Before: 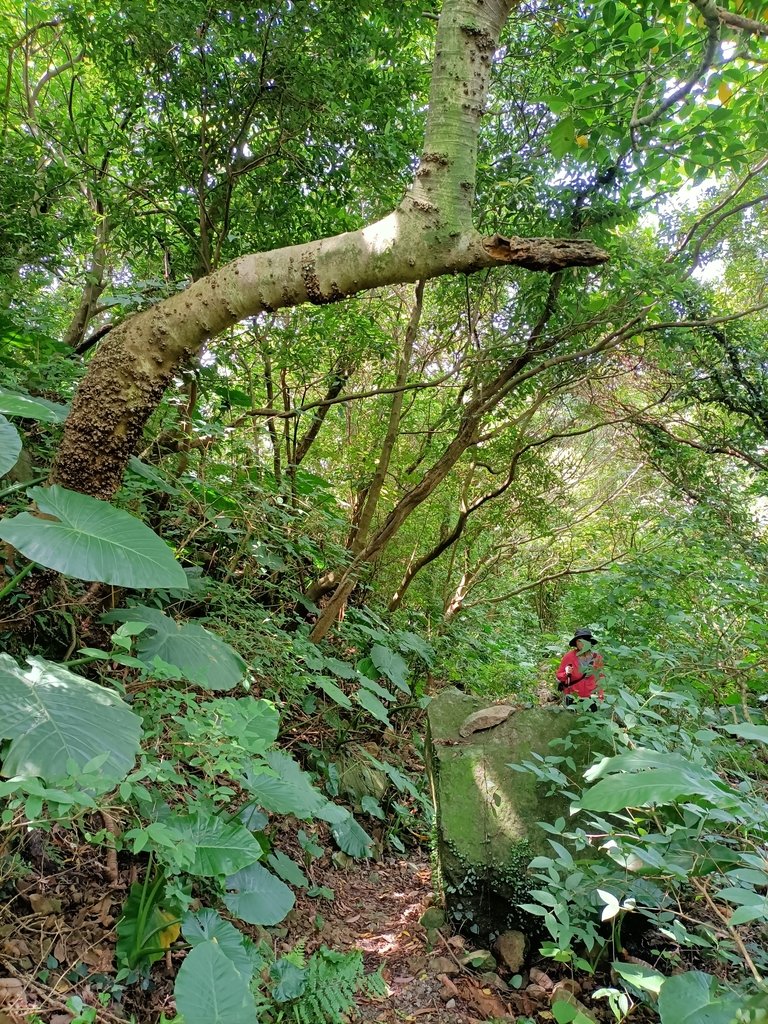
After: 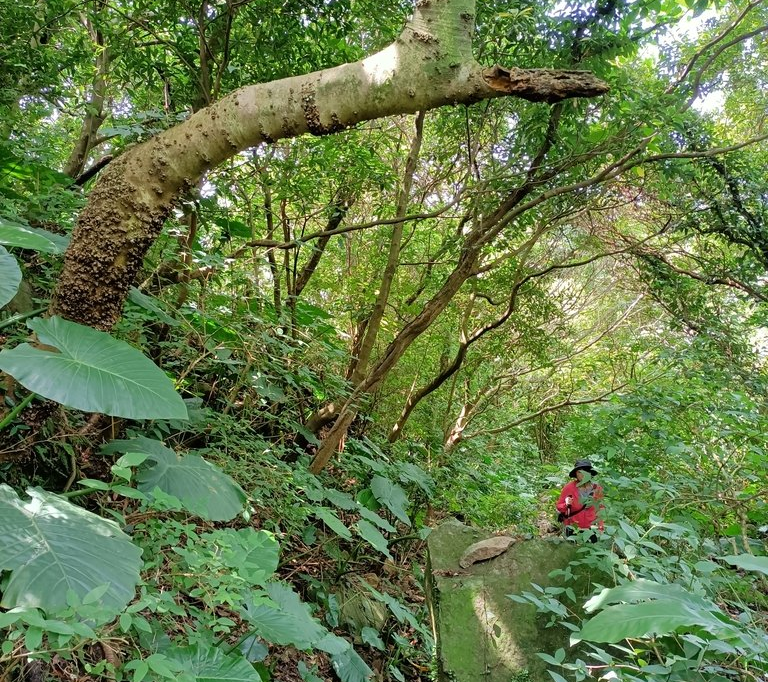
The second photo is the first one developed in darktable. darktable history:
crop: top 16.569%, bottom 16.749%
